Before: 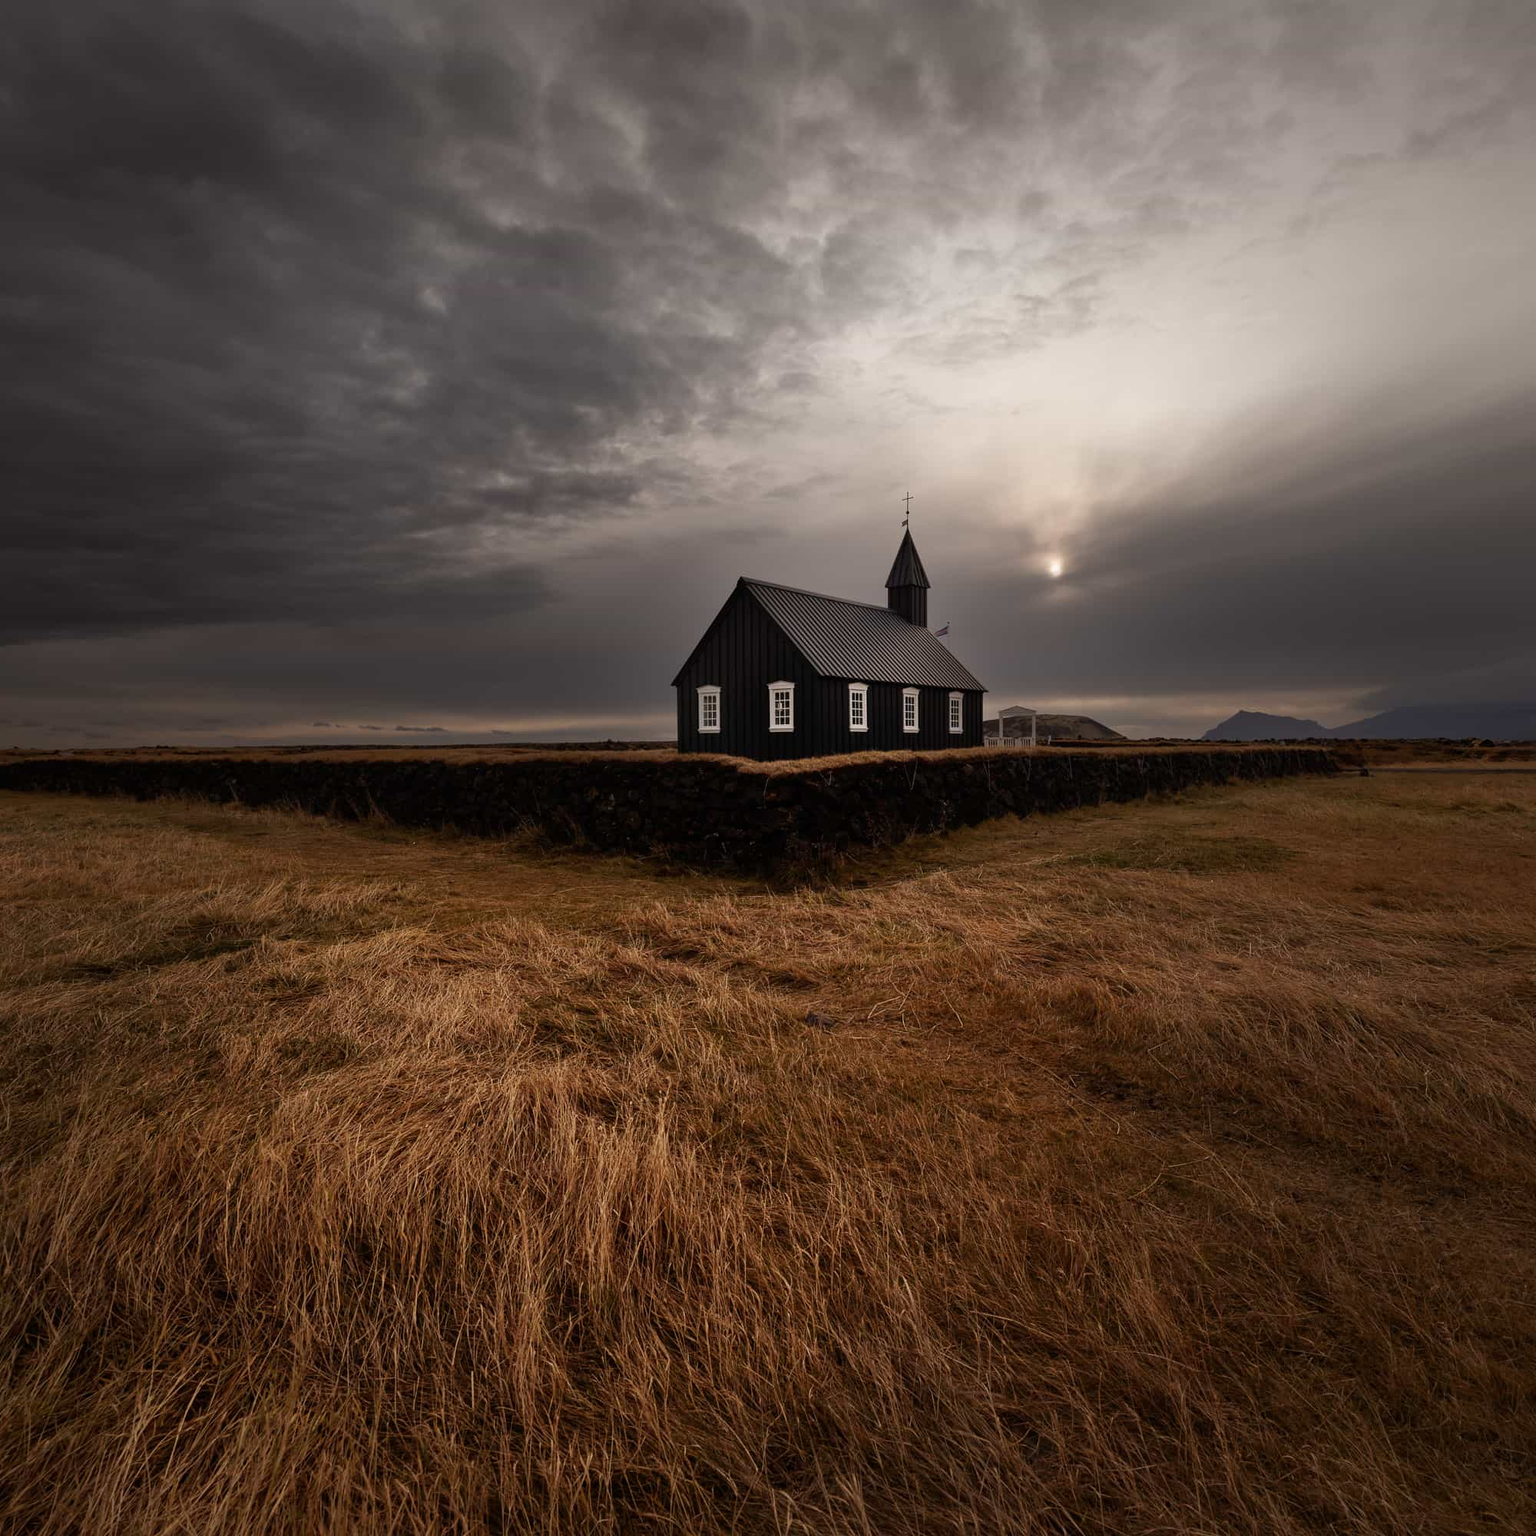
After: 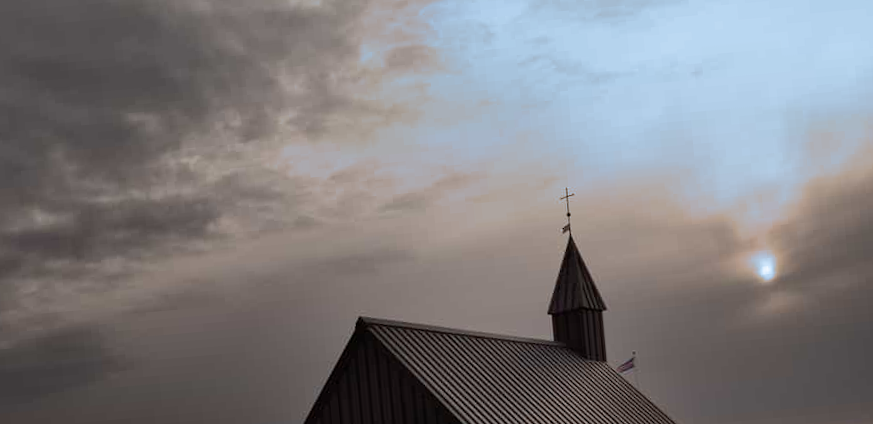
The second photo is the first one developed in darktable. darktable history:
split-toning: shadows › hue 351.18°, shadows › saturation 0.86, highlights › hue 218.82°, highlights › saturation 0.73, balance -19.167
crop: left 28.64%, top 16.832%, right 26.637%, bottom 58.055%
rotate and perspective: rotation -5°, crop left 0.05, crop right 0.952, crop top 0.11, crop bottom 0.89
